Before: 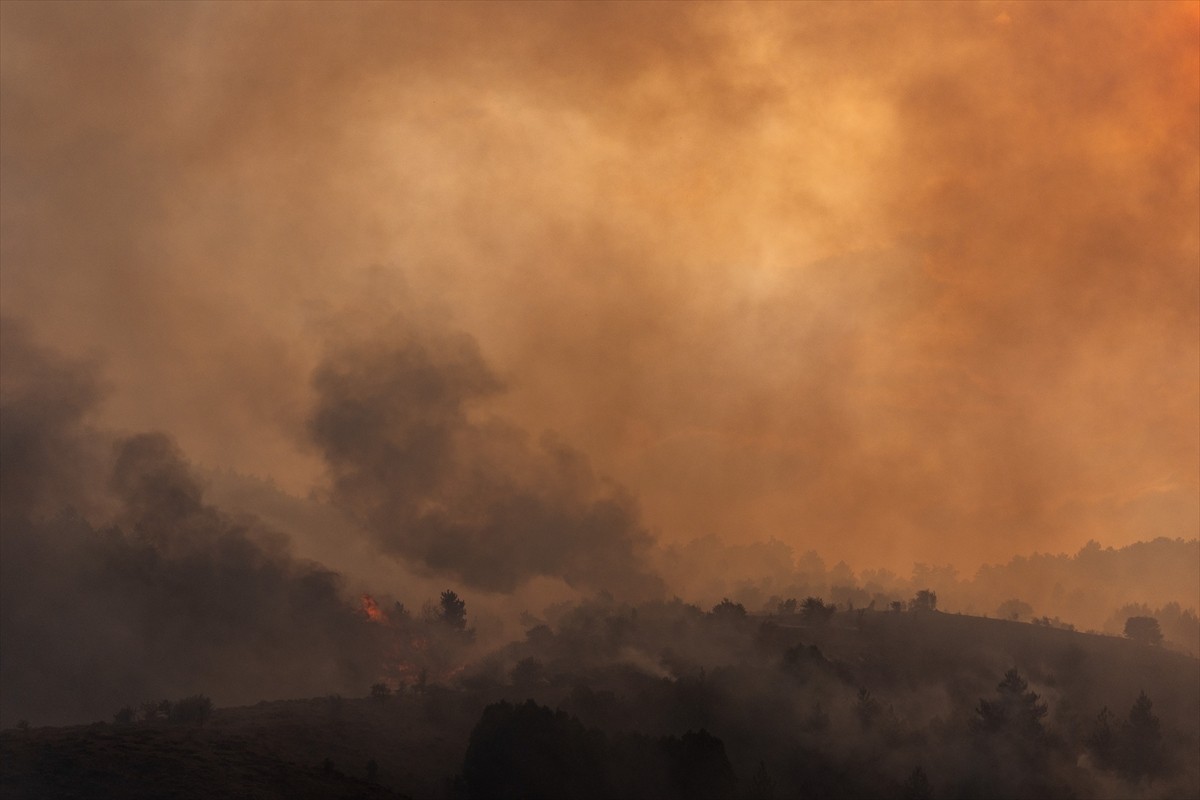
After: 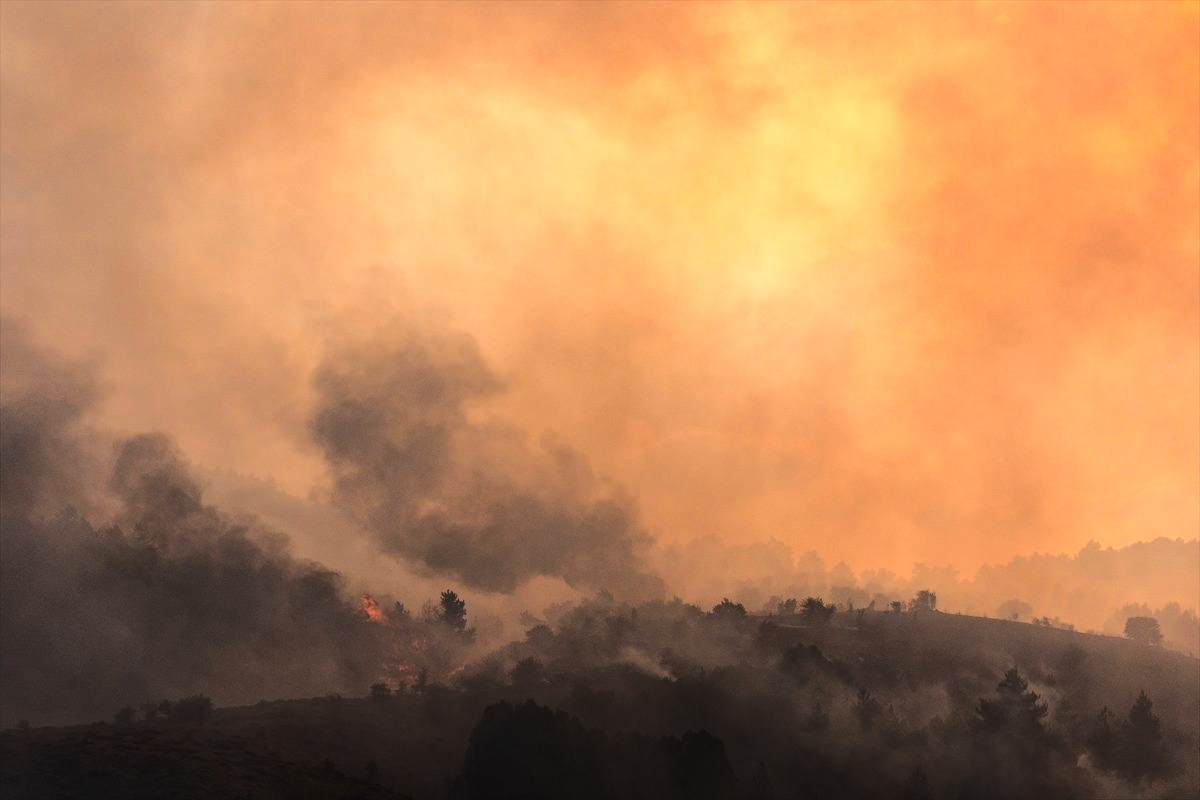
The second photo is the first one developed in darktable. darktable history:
exposure: exposure 0.201 EV, compensate exposure bias true, compensate highlight preservation false
base curve: curves: ch0 [(0, 0) (0.032, 0.037) (0.105, 0.228) (0.435, 0.76) (0.856, 0.983) (1, 1)], preserve colors average RGB
